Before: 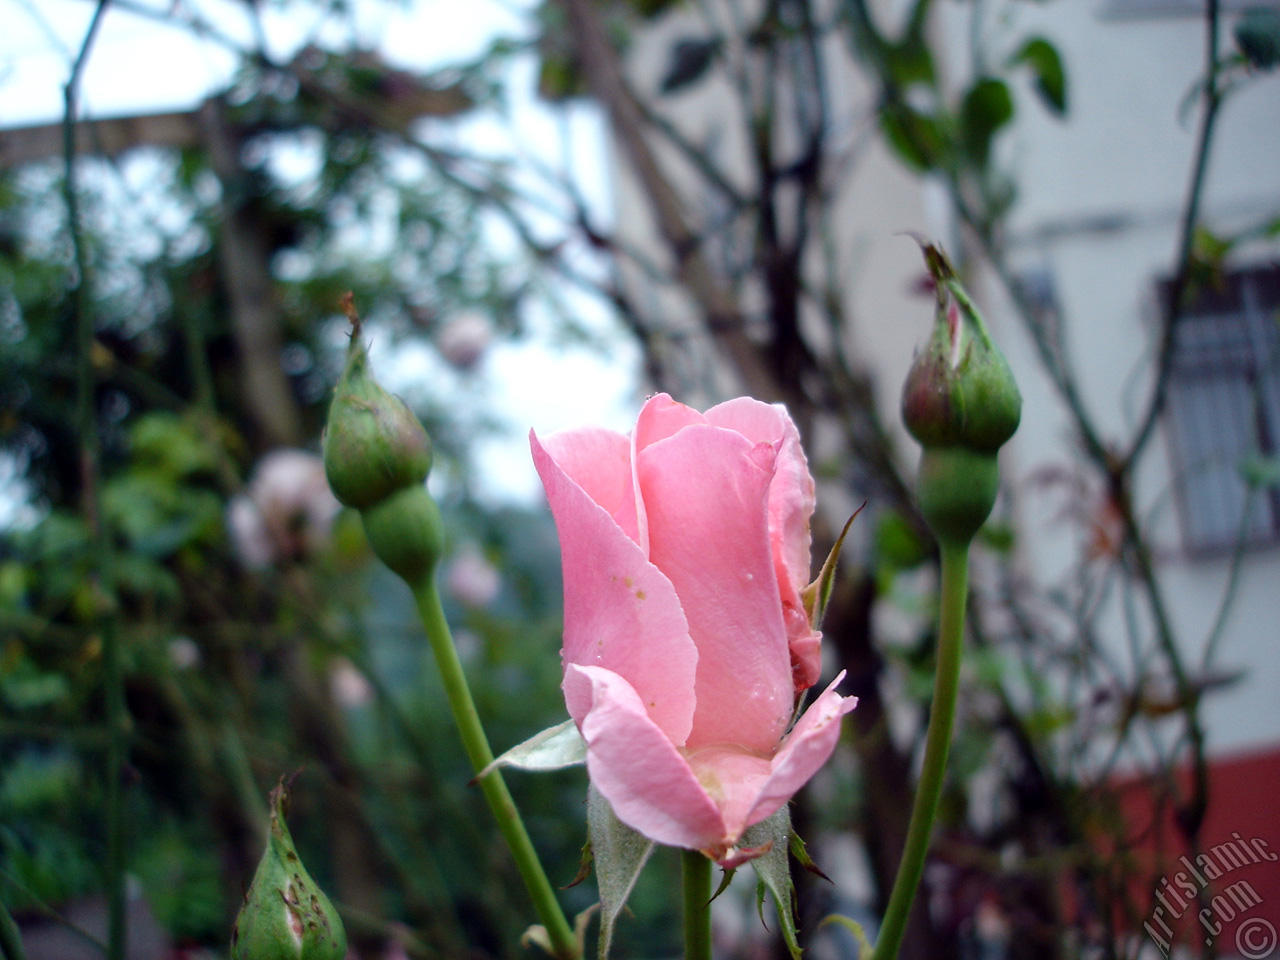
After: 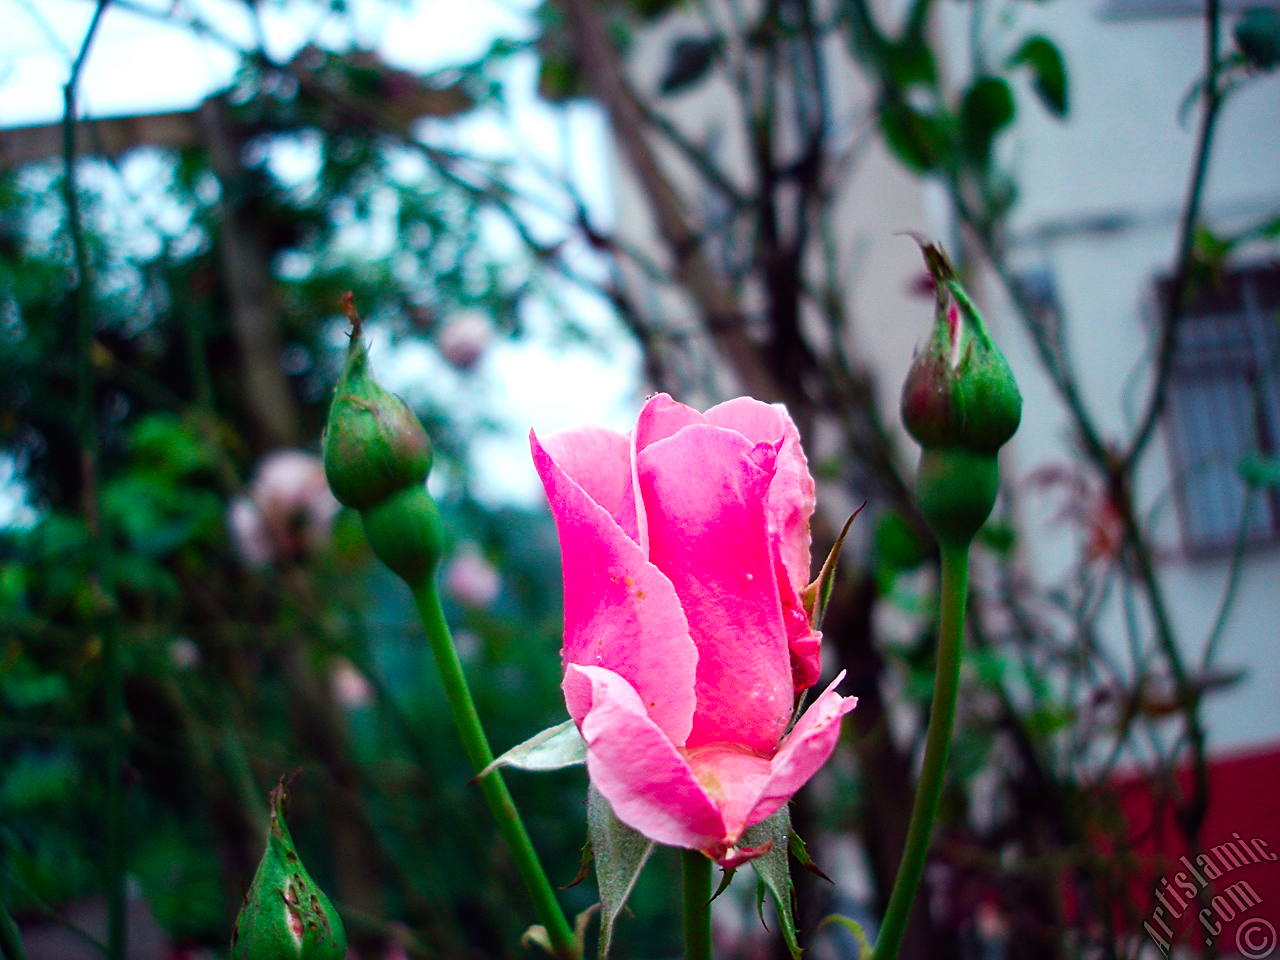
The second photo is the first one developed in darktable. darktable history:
sharpen: on, module defaults
exposure: compensate highlight preservation false
tone curve: curves: ch0 [(0, 0) (0.003, 0.012) (0.011, 0.015) (0.025, 0.02) (0.044, 0.032) (0.069, 0.044) (0.1, 0.063) (0.136, 0.085) (0.177, 0.121) (0.224, 0.159) (0.277, 0.207) (0.335, 0.261) (0.399, 0.328) (0.468, 0.41) (0.543, 0.506) (0.623, 0.609) (0.709, 0.719) (0.801, 0.82) (0.898, 0.907) (1, 1)], preserve colors none
color contrast: green-magenta contrast 1.73, blue-yellow contrast 1.15
